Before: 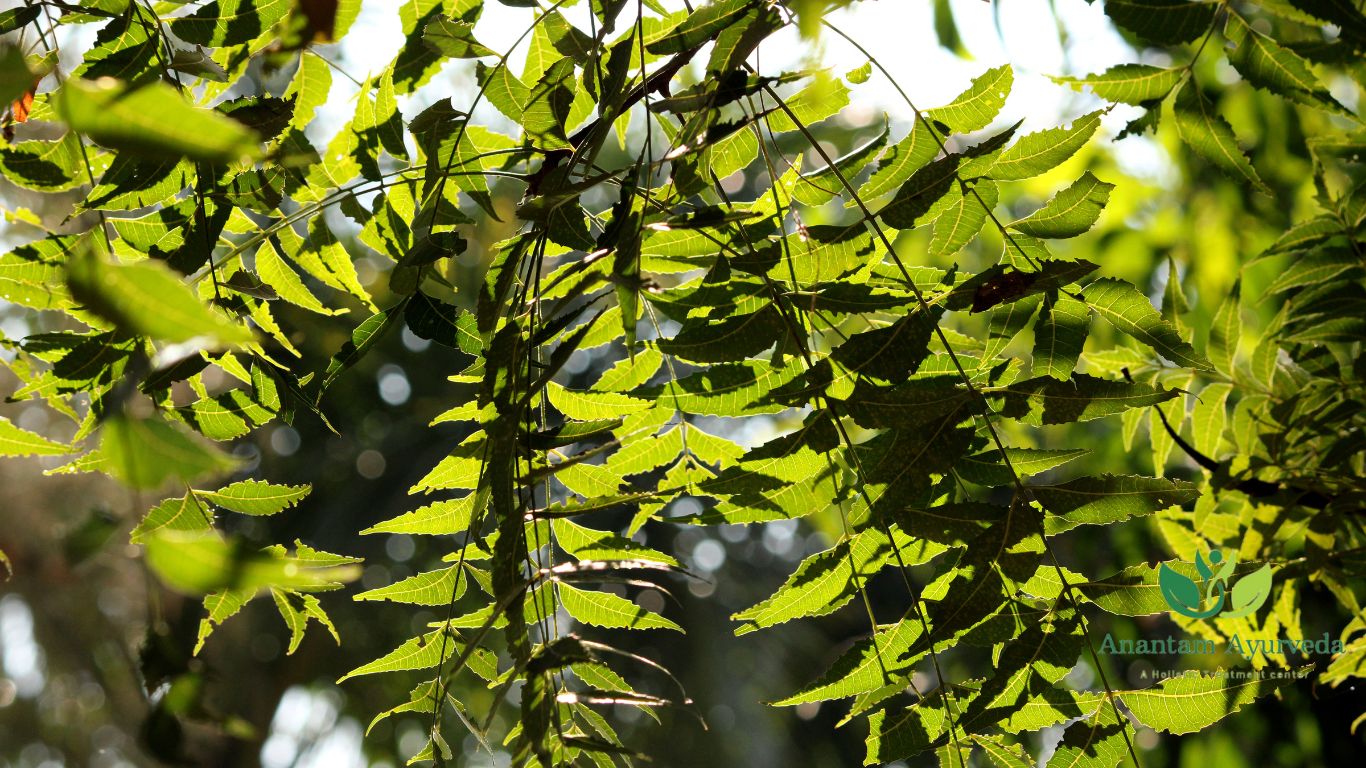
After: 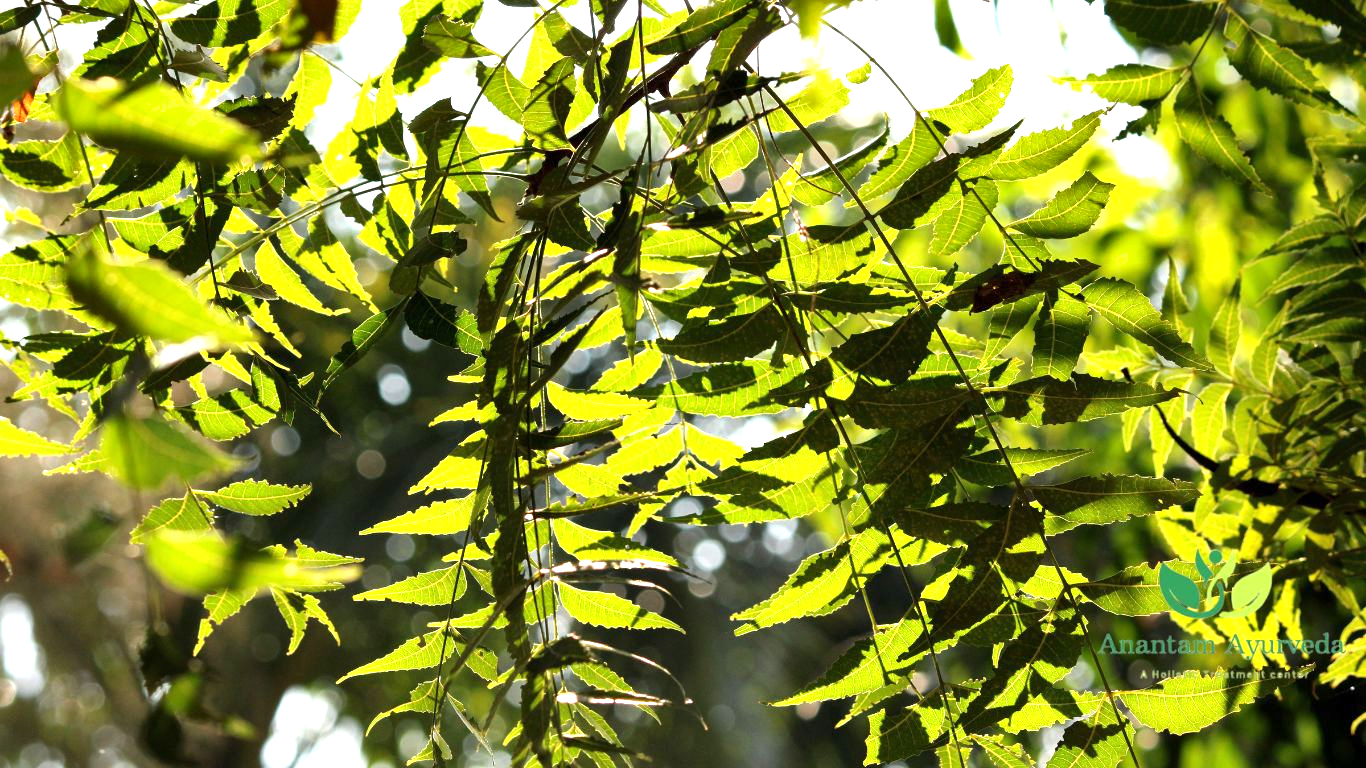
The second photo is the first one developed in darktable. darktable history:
shadows and highlights: shadows 29.28, highlights -28.99, highlights color adjustment 74.03%, low approximation 0.01, soften with gaussian
exposure: exposure 0.825 EV, compensate highlight preservation false
